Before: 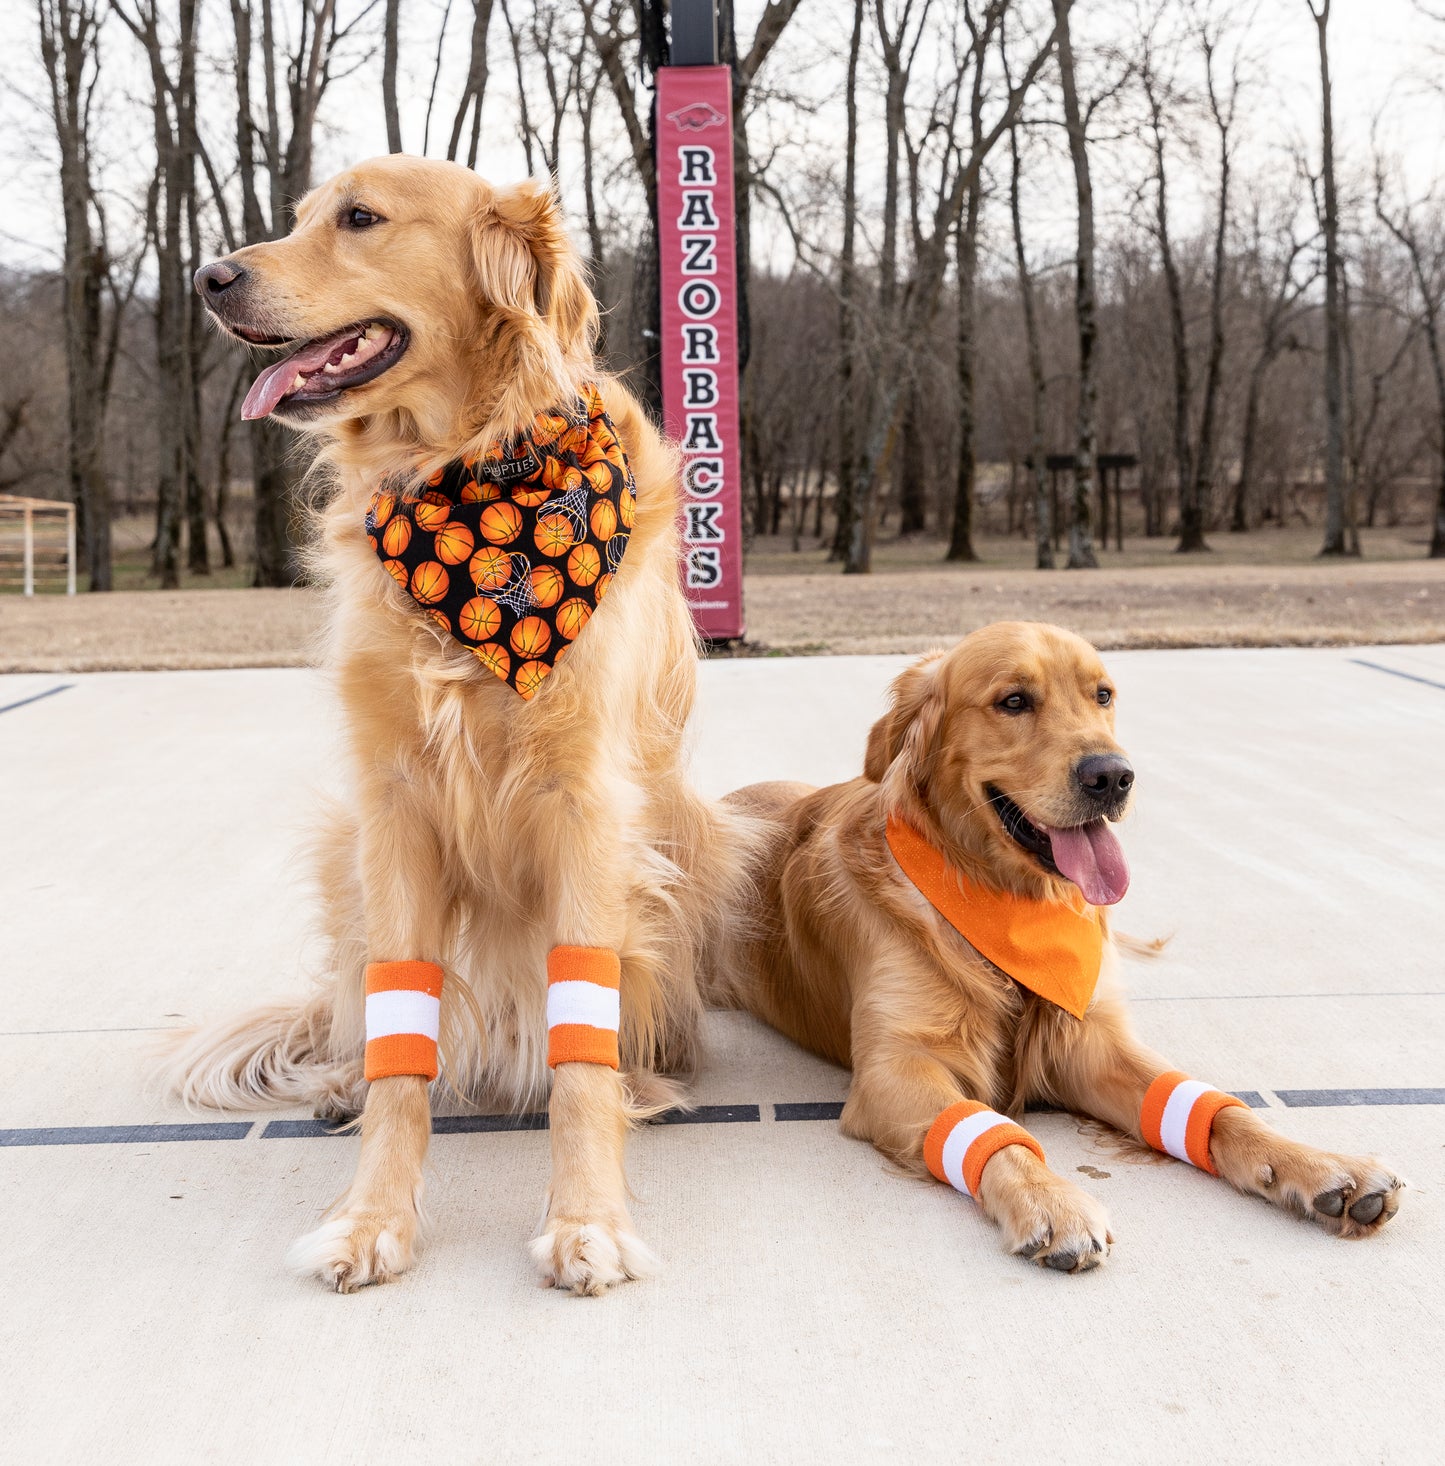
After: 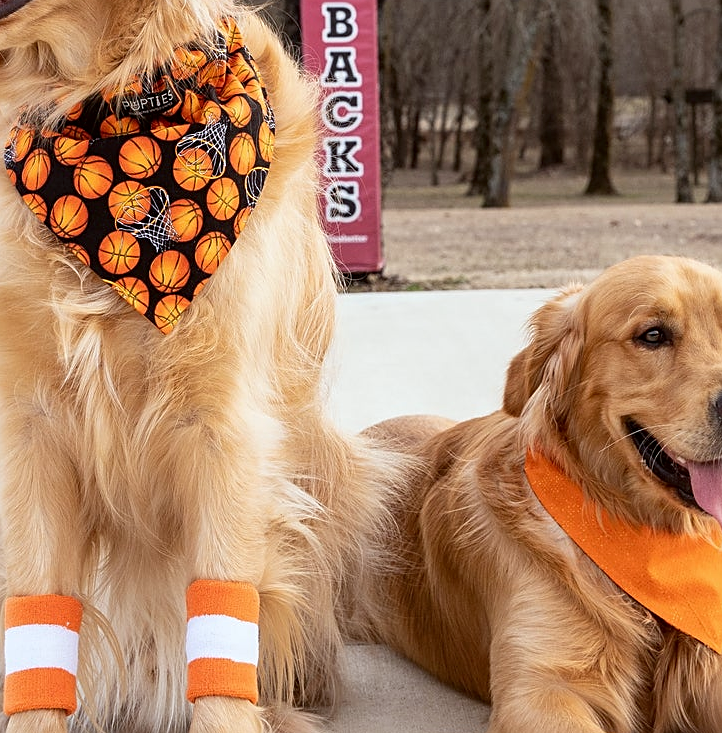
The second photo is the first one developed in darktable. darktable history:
color correction: highlights a* -2.73, highlights b* -2.09, shadows a* 2.41, shadows b* 2.73
crop: left 25%, top 25%, right 25%, bottom 25%
sharpen: on, module defaults
